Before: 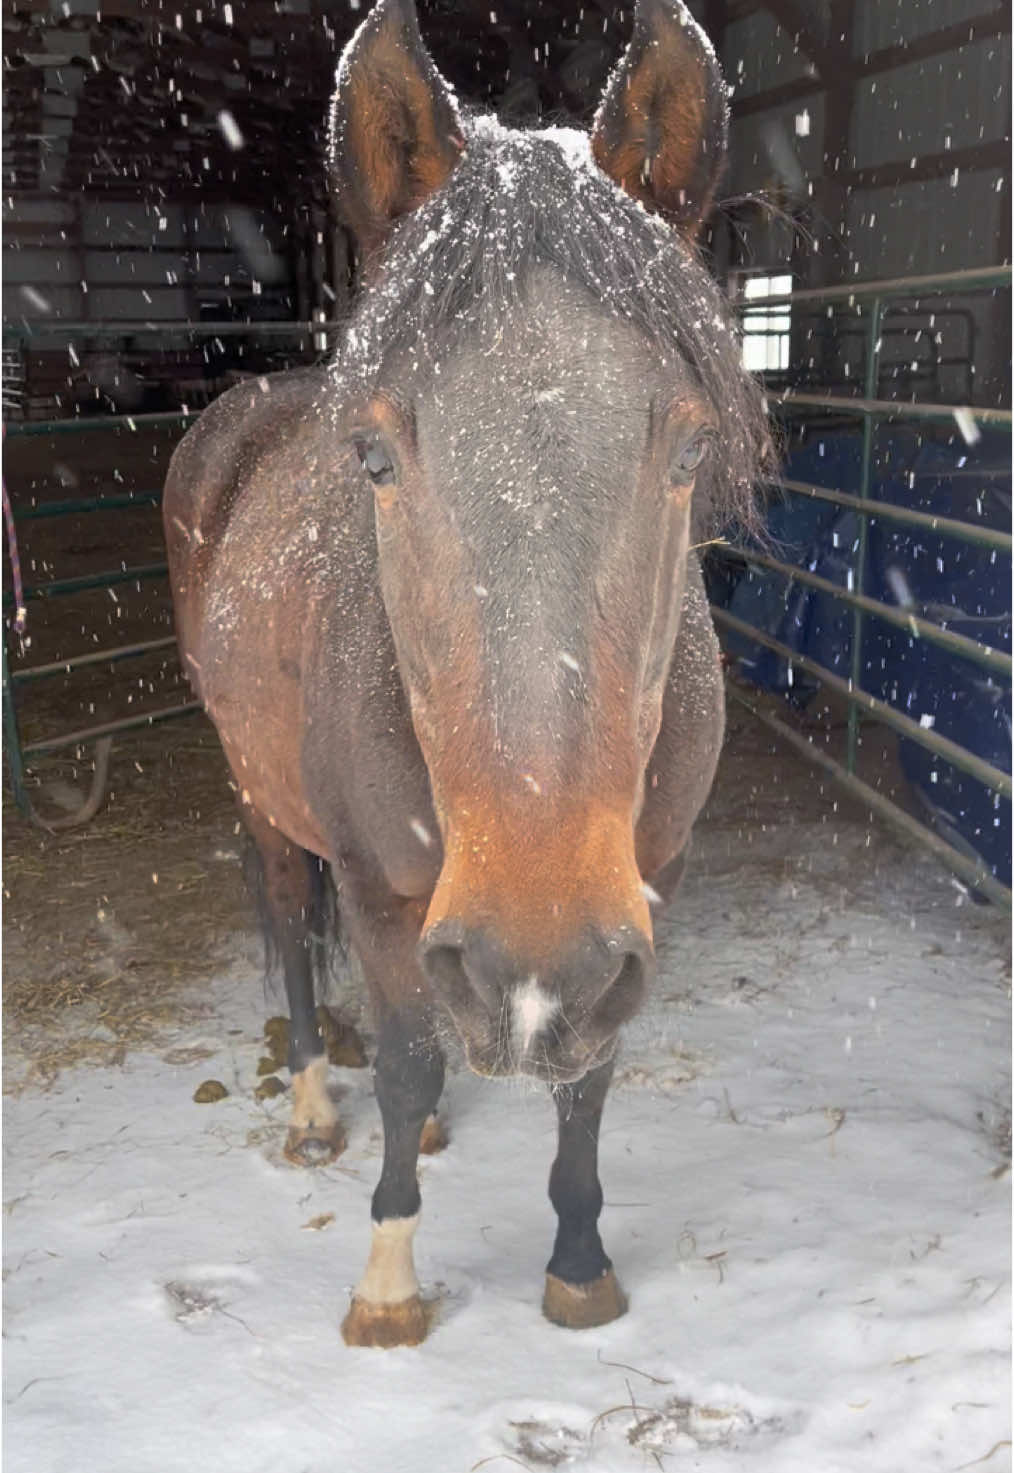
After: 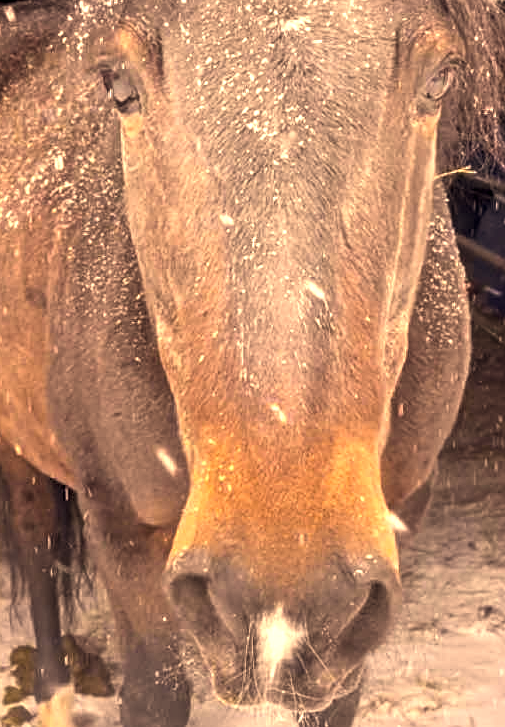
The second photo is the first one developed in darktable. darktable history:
sharpen: amount 0.206
exposure: exposure -0.028 EV, compensate highlight preservation false
crop: left 25.067%, top 25.193%, right 25.07%, bottom 25.439%
contrast brightness saturation: contrast 0.095, saturation -0.351
local contrast: on, module defaults
color correction: highlights a* 14.79, highlights b* 31.14
color balance rgb: power › luminance -7.643%, power › chroma 1.338%, power › hue 330.47°, perceptual saturation grading › global saturation 29.821%, perceptual brilliance grading › global brilliance 17.528%, contrast 15.523%
